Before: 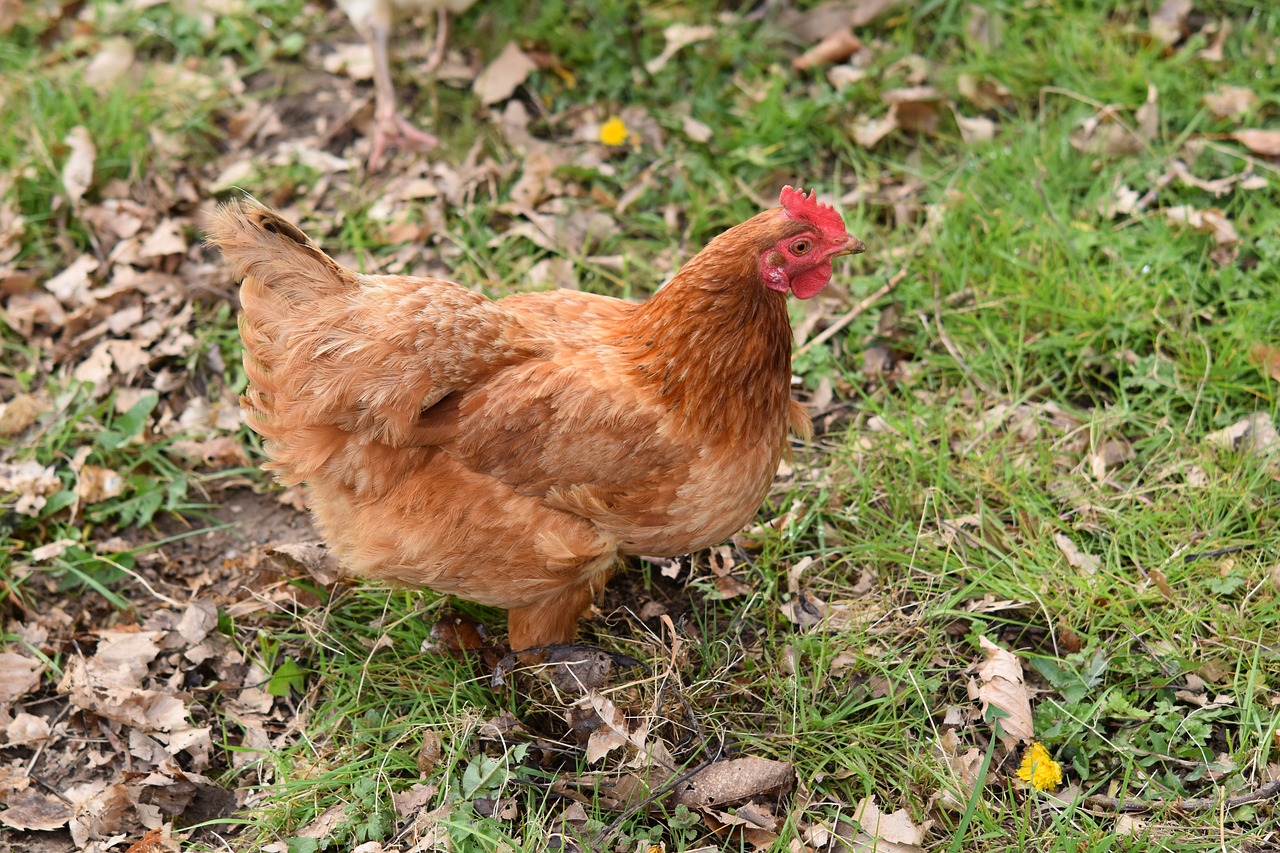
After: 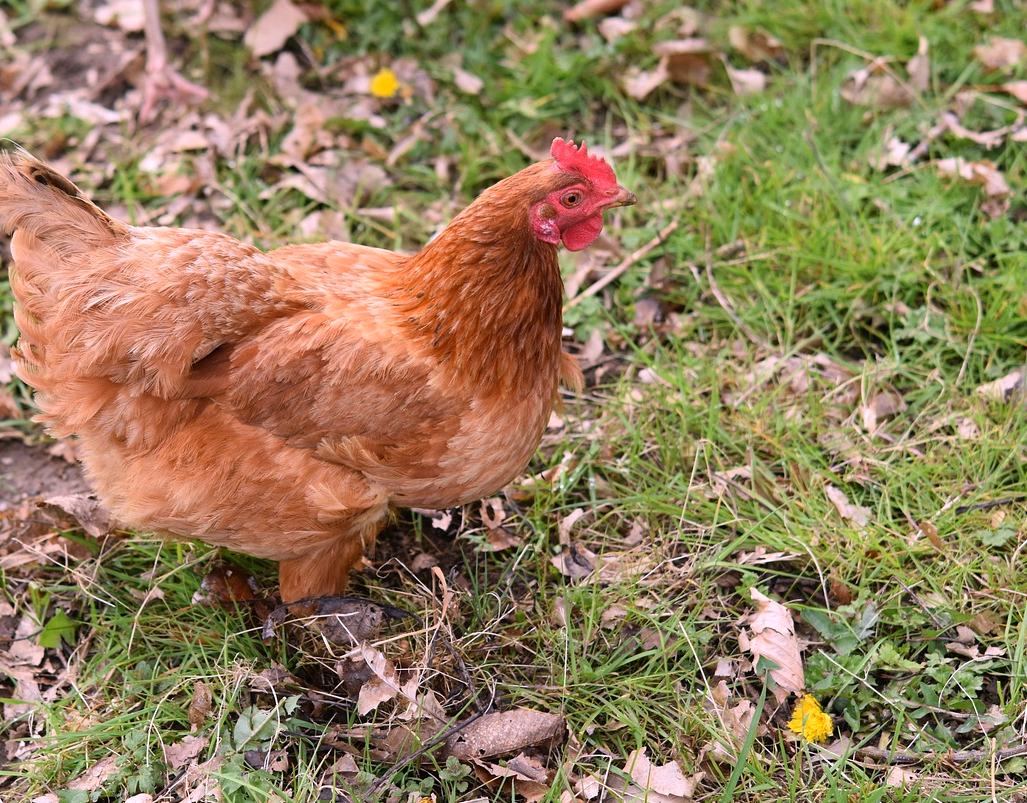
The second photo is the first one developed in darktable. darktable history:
crop and rotate: left 17.959%, top 5.771%, right 1.742%
white balance: red 1.066, blue 1.119
